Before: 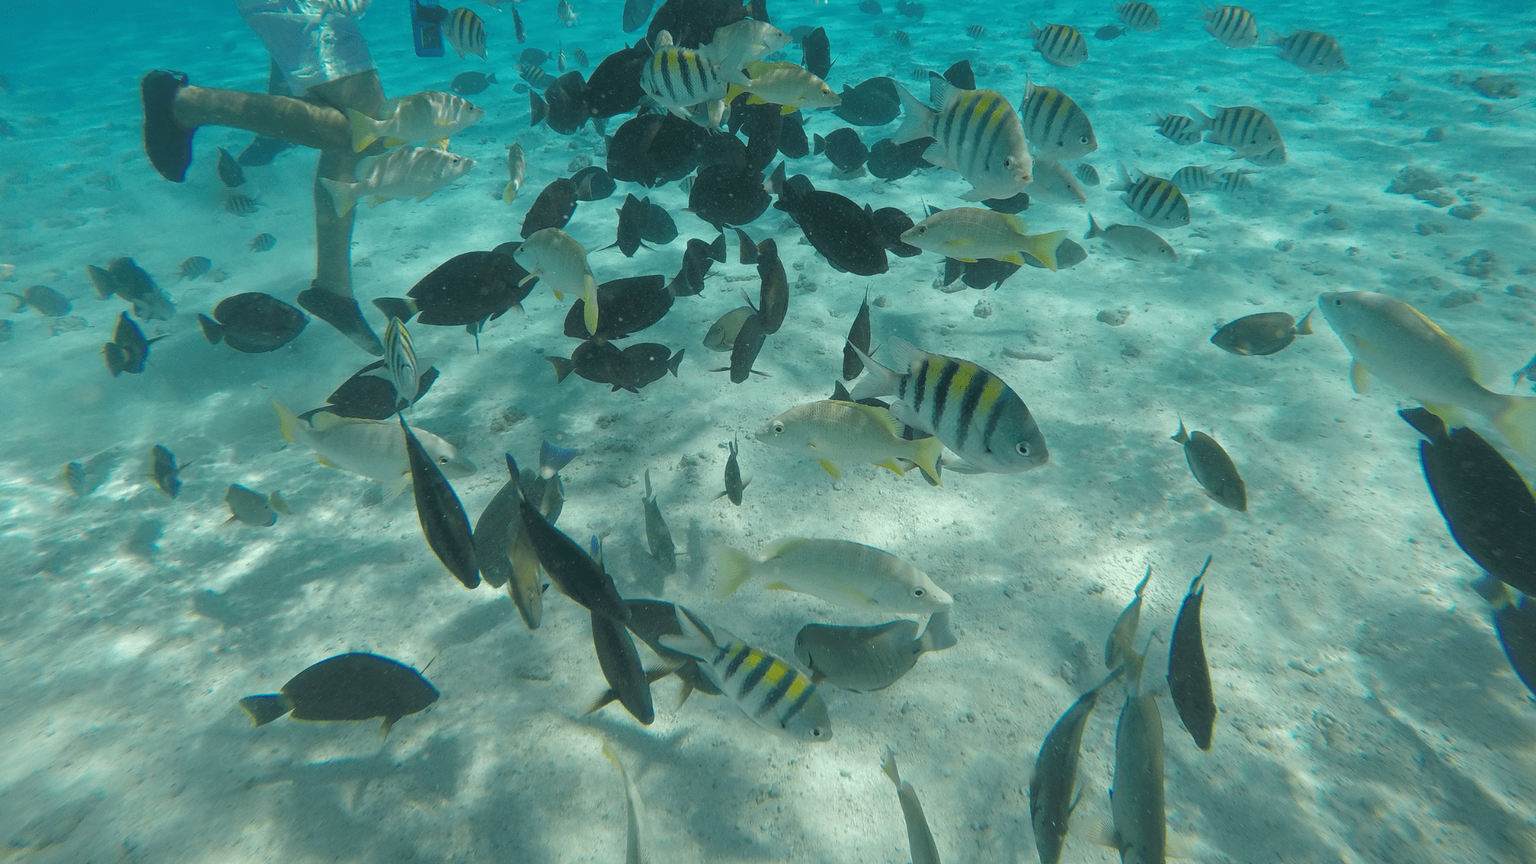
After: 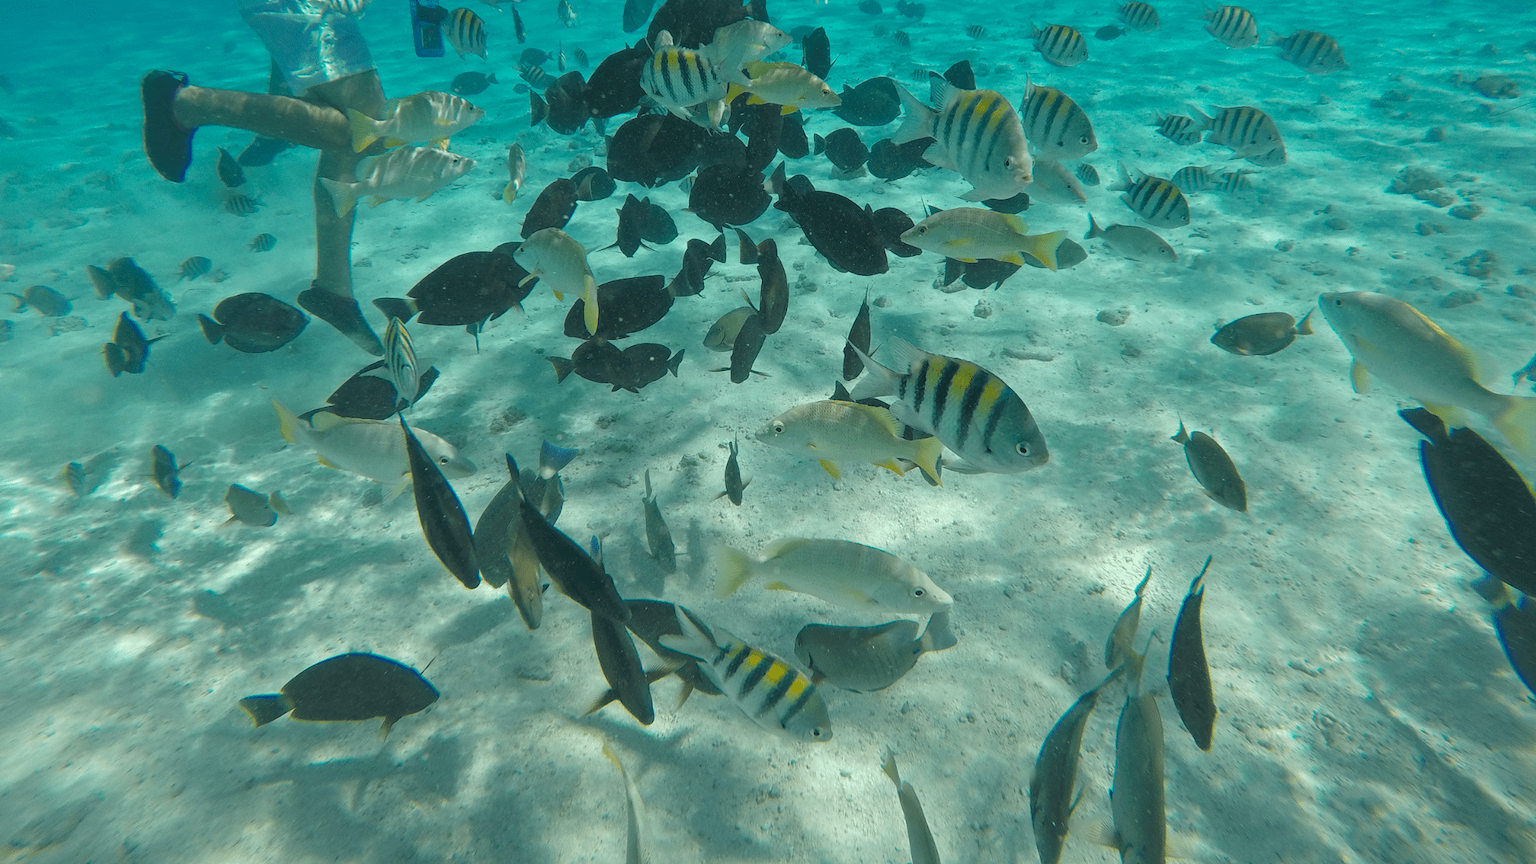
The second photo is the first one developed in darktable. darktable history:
color zones: curves: ch1 [(0.235, 0.558) (0.75, 0.5)]; ch2 [(0.25, 0.462) (0.749, 0.457)]
local contrast: mode bilateral grid, contrast 28, coarseness 16, detail 115%, midtone range 0.2
